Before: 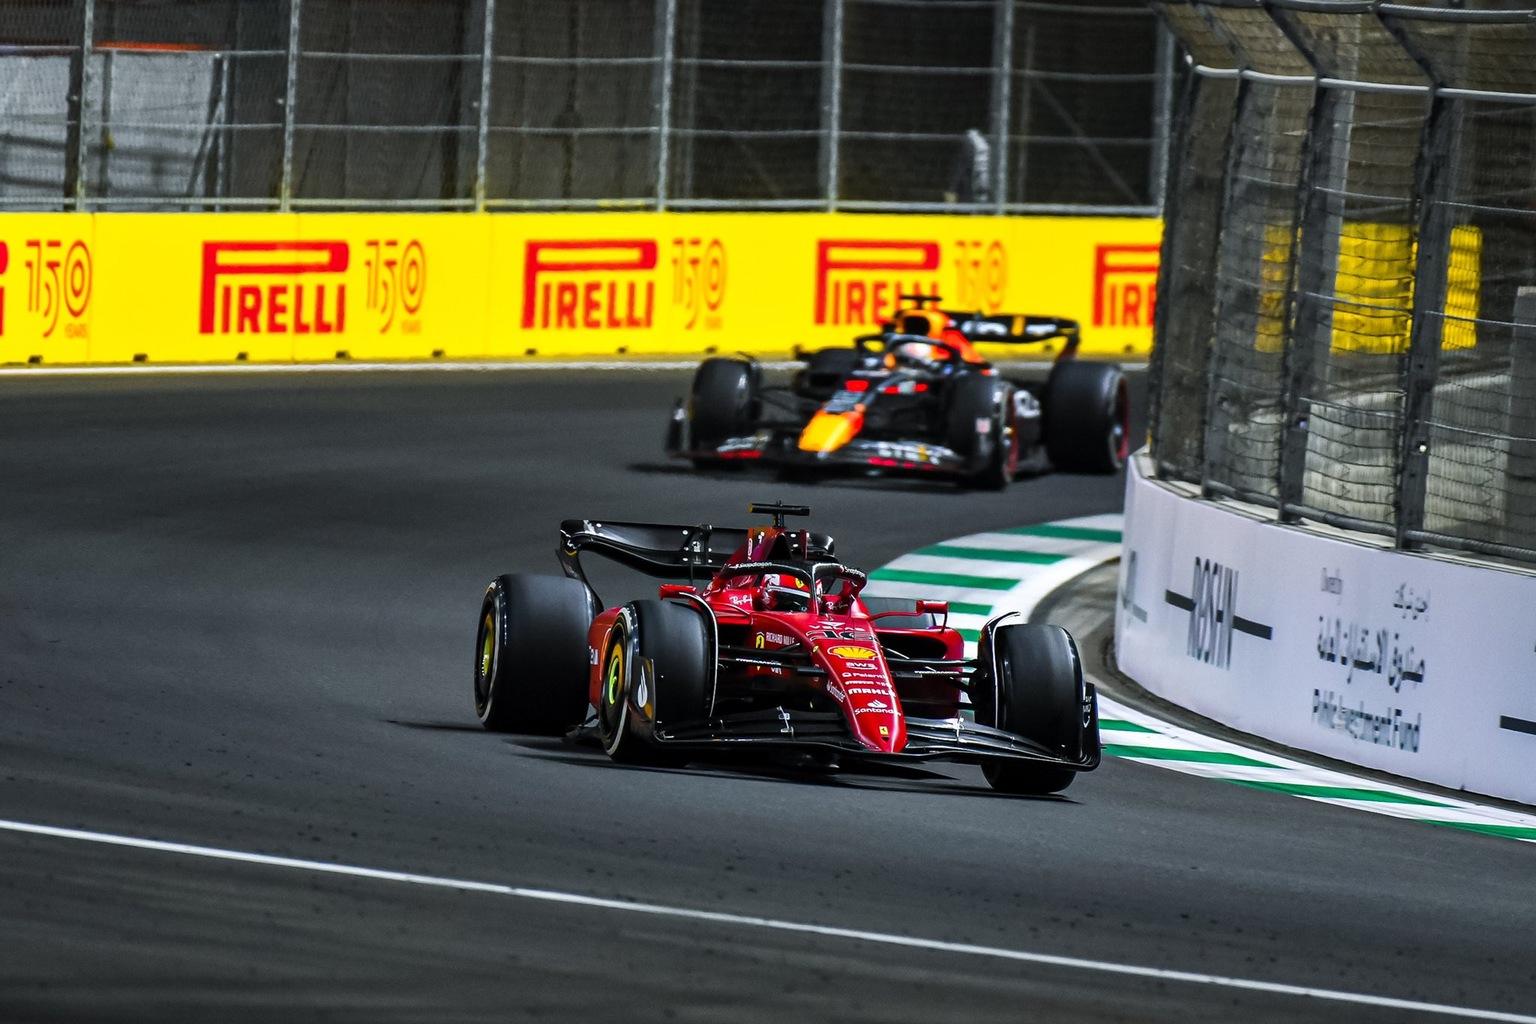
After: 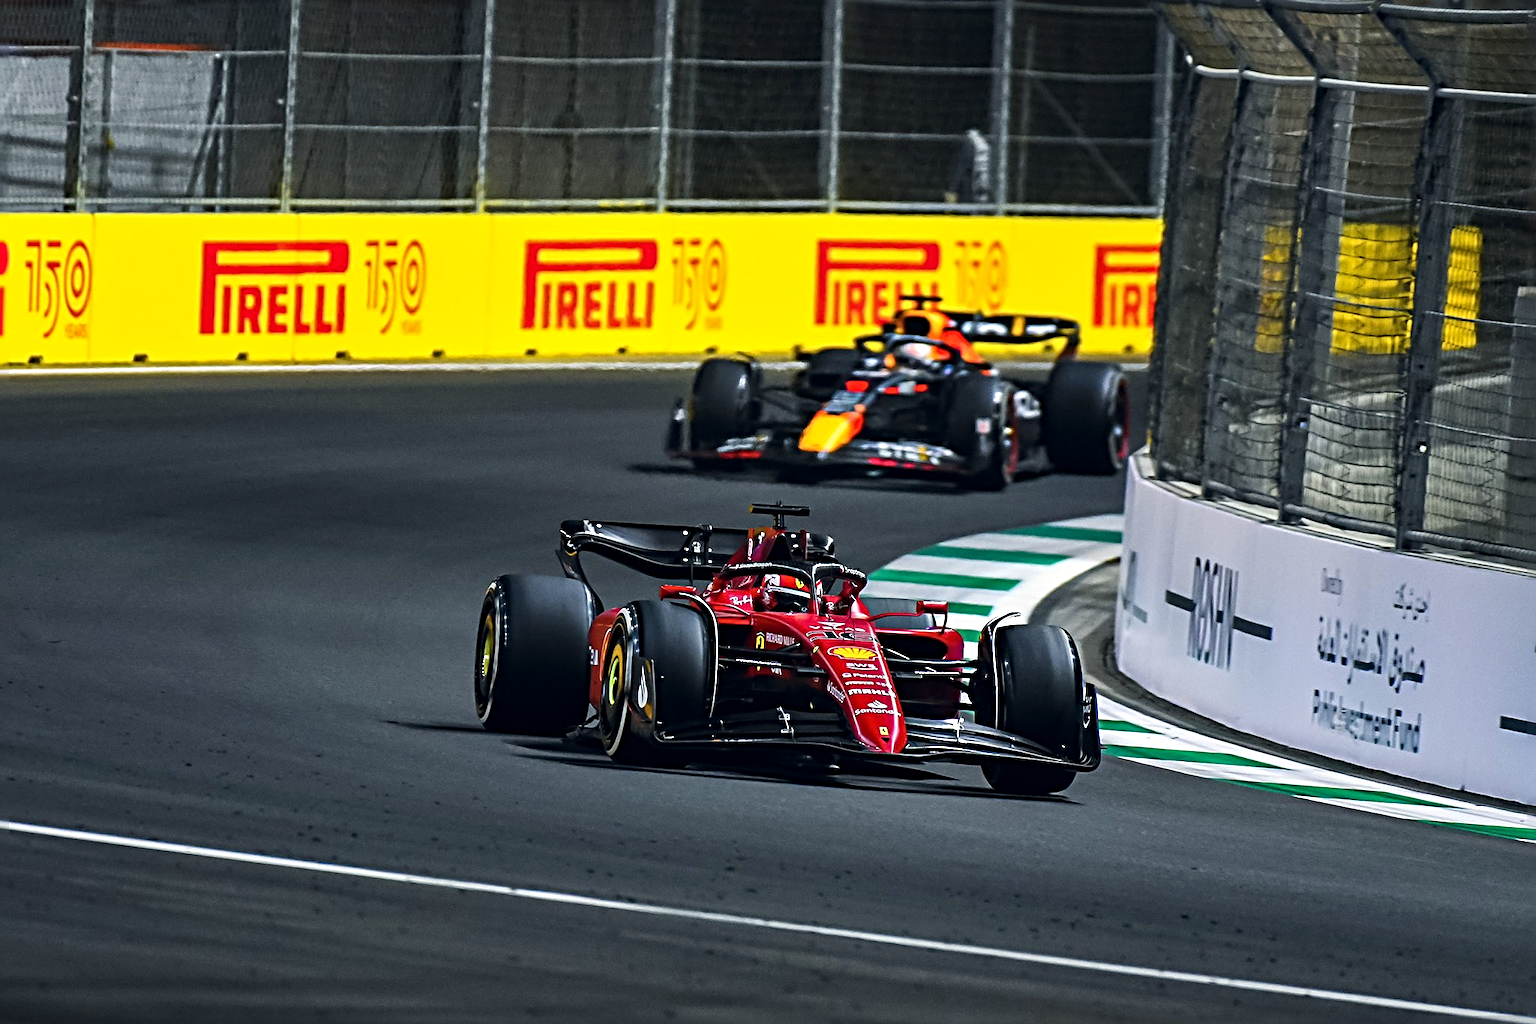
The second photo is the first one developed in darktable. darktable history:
color correction: highlights a* 0.207, highlights b* 2.7, shadows a* -0.874, shadows b* -4.78
tone equalizer: on, module defaults
sharpen: radius 4.883
